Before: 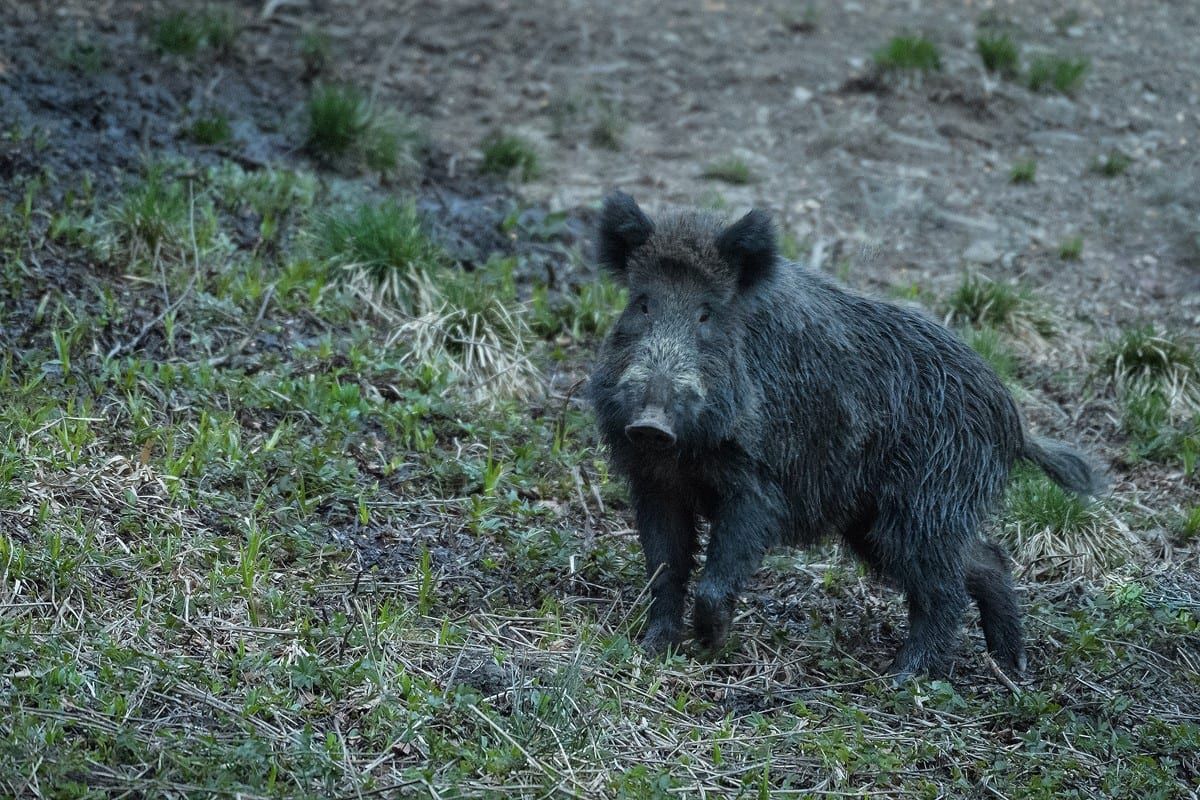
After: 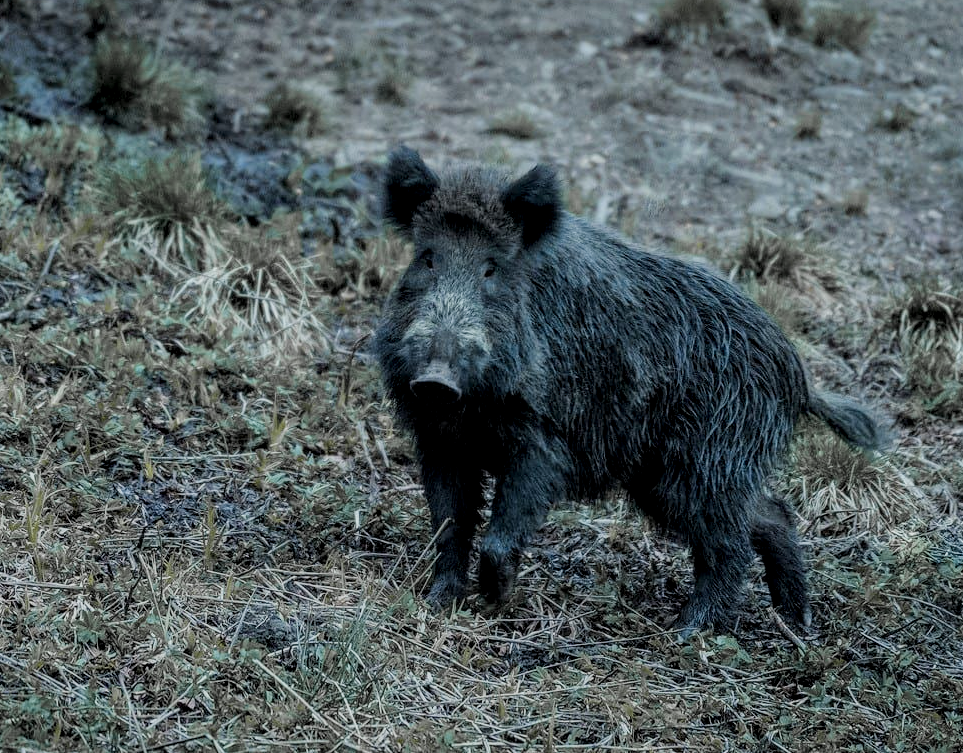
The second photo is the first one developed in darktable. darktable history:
filmic rgb: black relative exposure -7.65 EV, white relative exposure 4.56 EV, hardness 3.61
crop and rotate: left 17.959%, top 5.771%, right 1.742%
color zones: curves: ch1 [(0.29, 0.492) (0.373, 0.185) (0.509, 0.481)]; ch2 [(0.25, 0.462) (0.749, 0.457)], mix 40.67%
local contrast: detail 130%
levels: levels [0, 0.499, 1]
